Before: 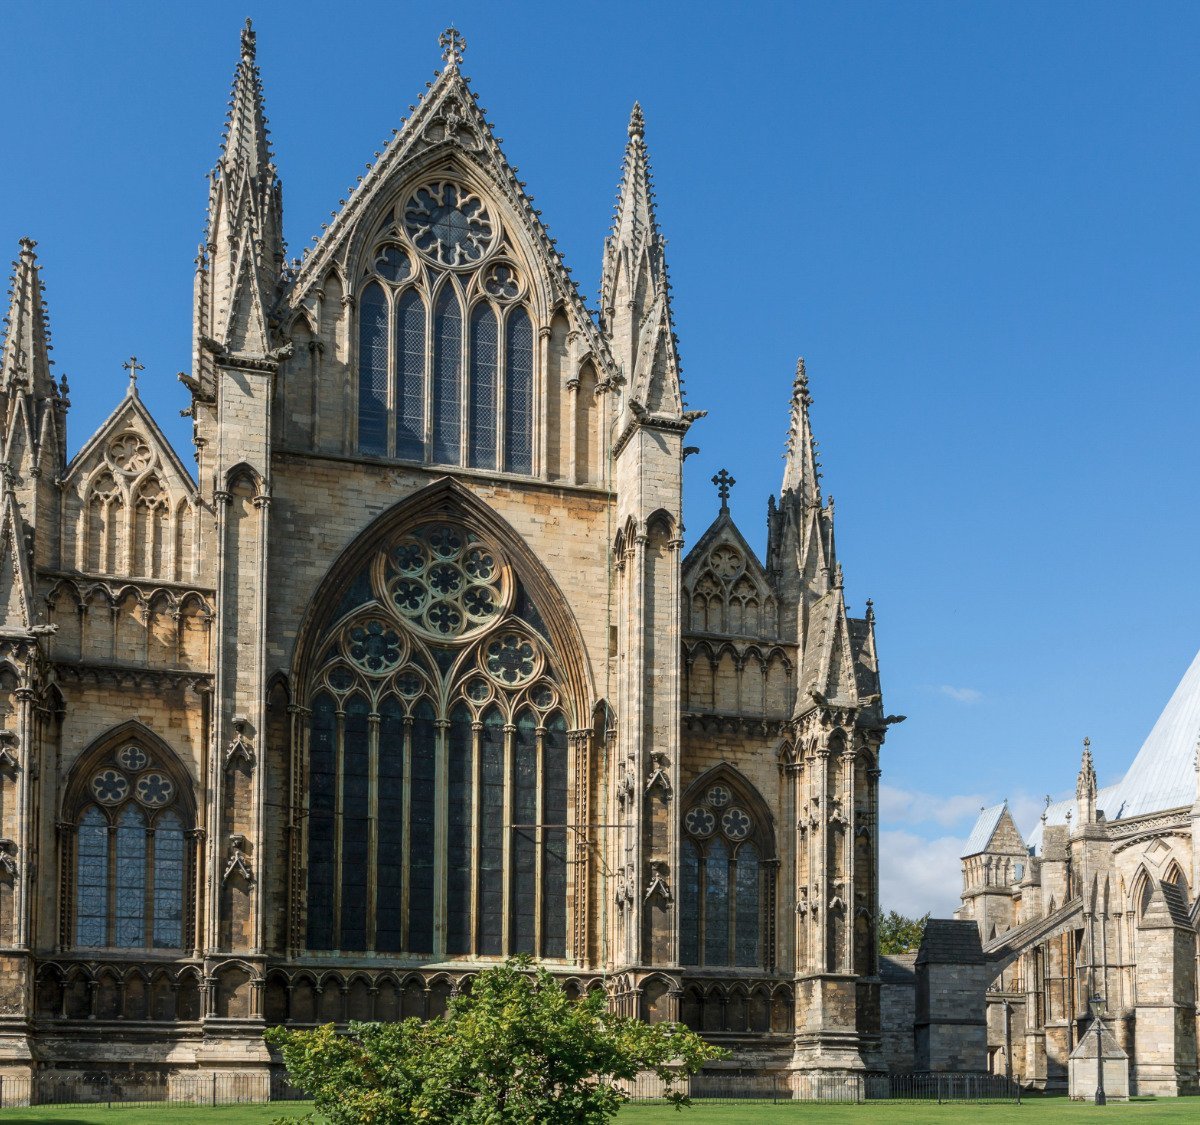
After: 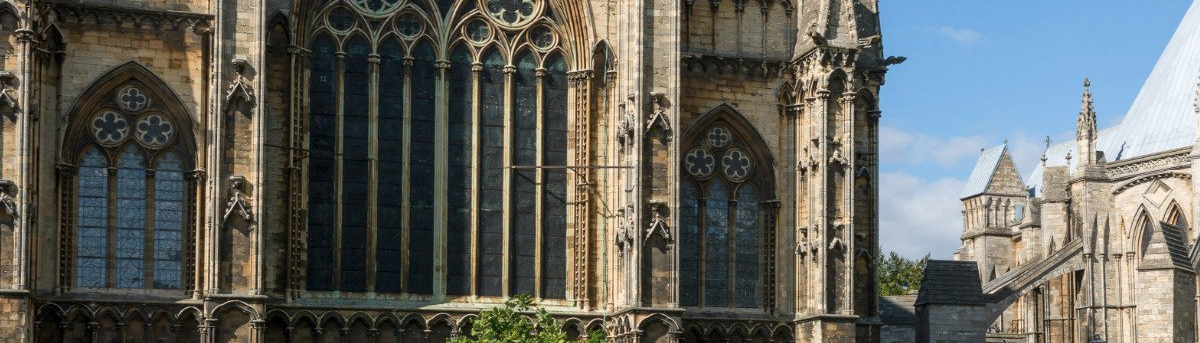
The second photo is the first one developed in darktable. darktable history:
crop and rotate: top 58.612%, bottom 10.886%
